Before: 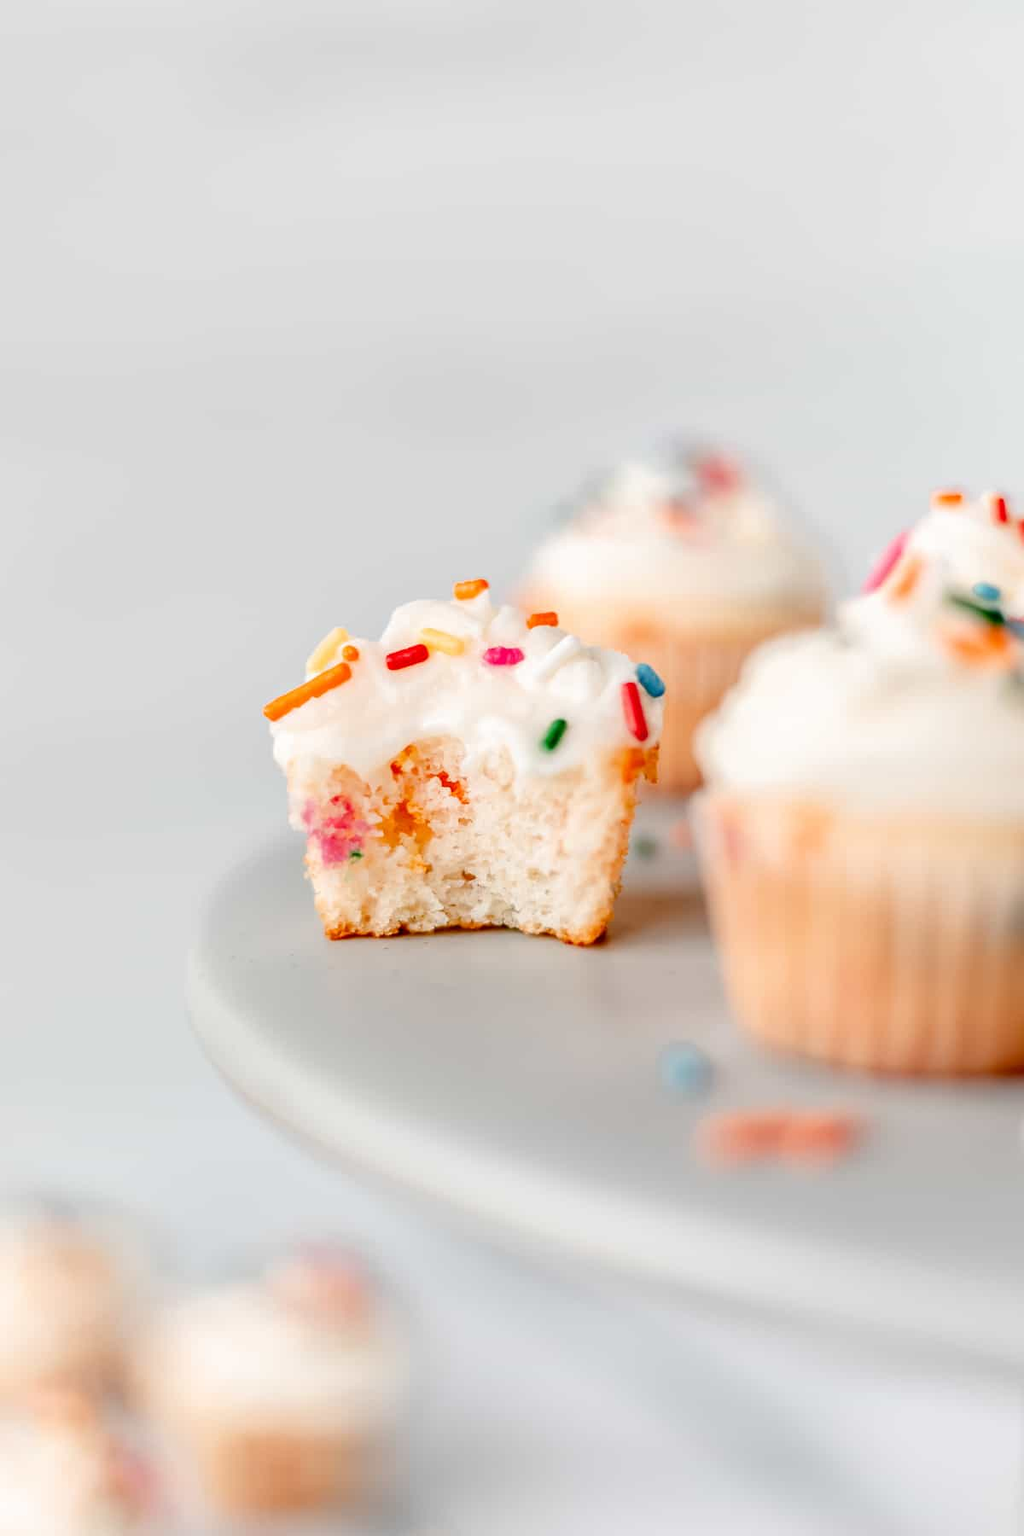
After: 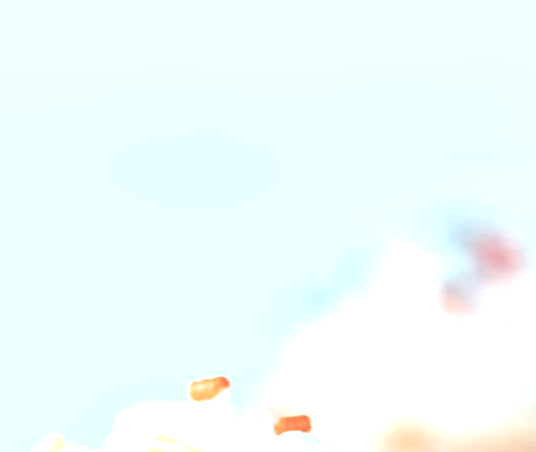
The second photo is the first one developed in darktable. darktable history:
exposure: black level correction 0, exposure 0.7 EV, compensate exposure bias true, compensate highlight preservation false
color correction: highlights a* -12.64, highlights b* -18.1, saturation 0.7
crop: left 28.64%, top 16.832%, right 26.637%, bottom 58.055%
